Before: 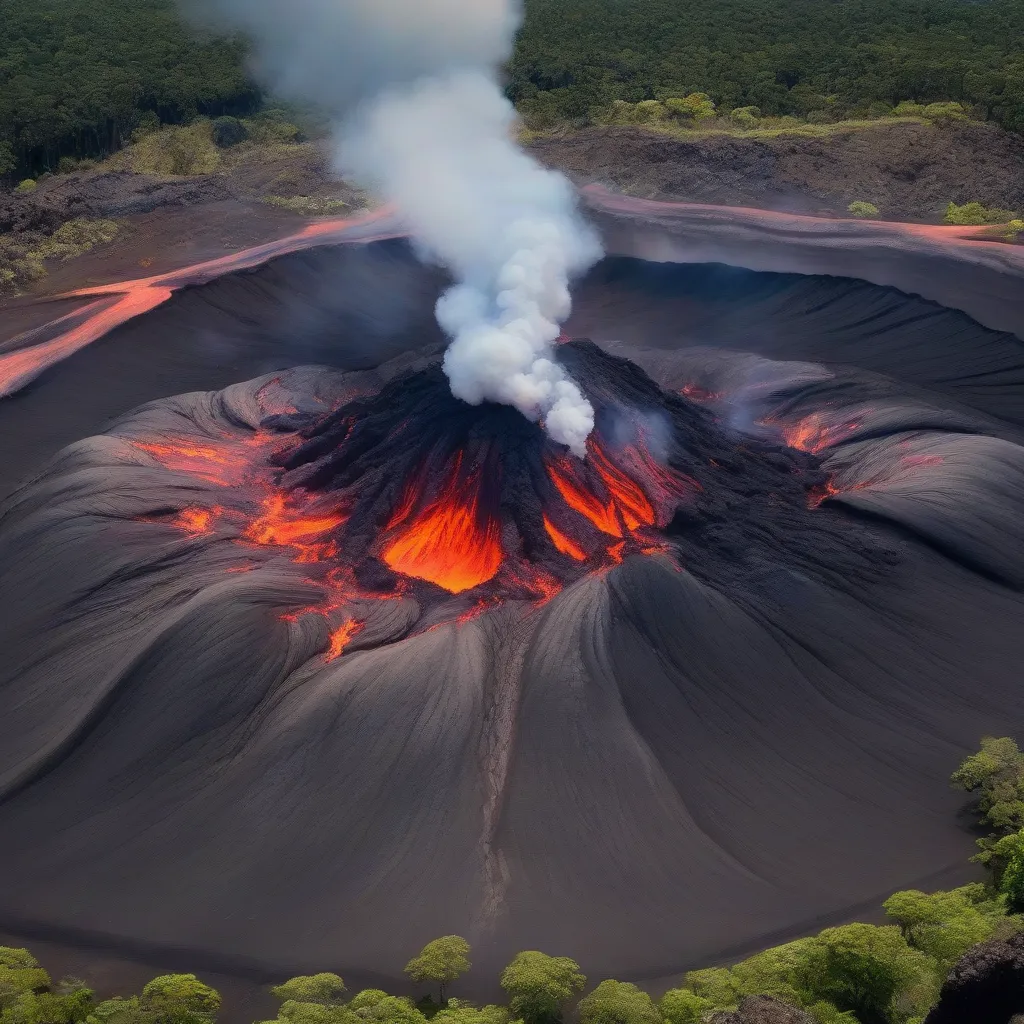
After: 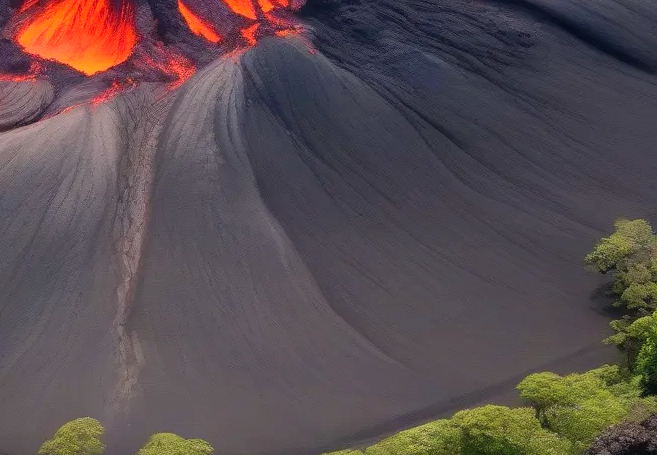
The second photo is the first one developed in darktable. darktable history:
crop and rotate: left 35.774%, top 50.619%, bottom 4.942%
exposure: exposure 0.405 EV, compensate highlight preservation false
levels: levels [0, 0.478, 1]
